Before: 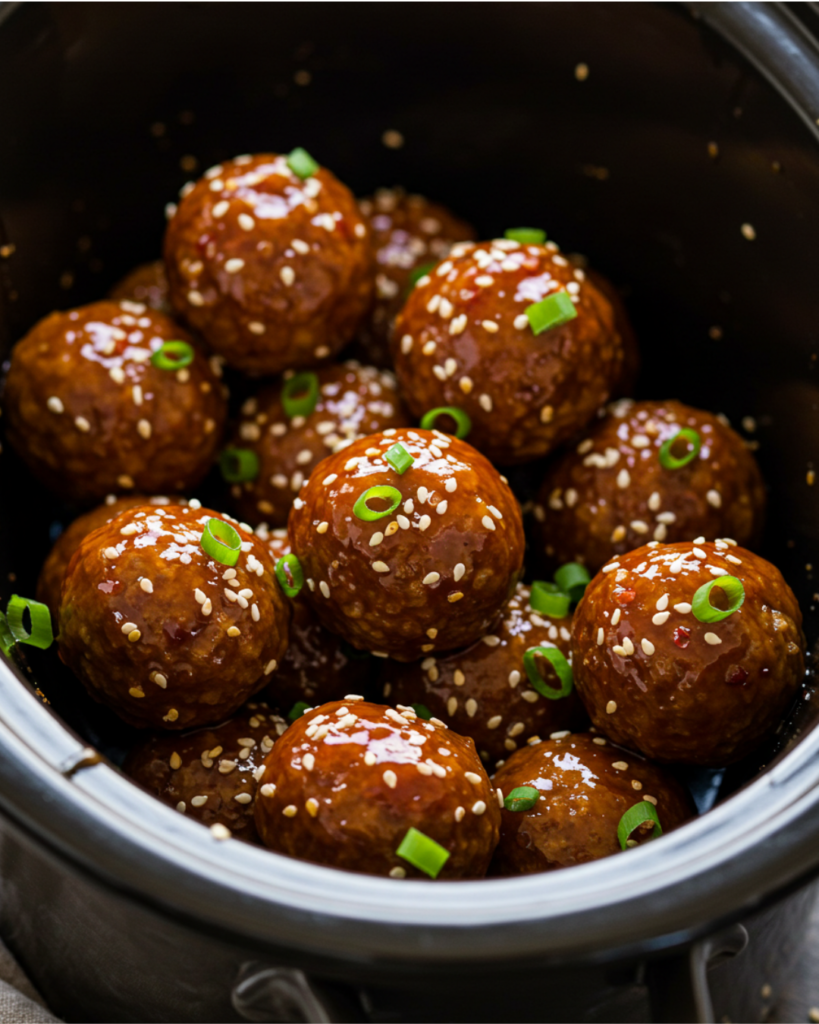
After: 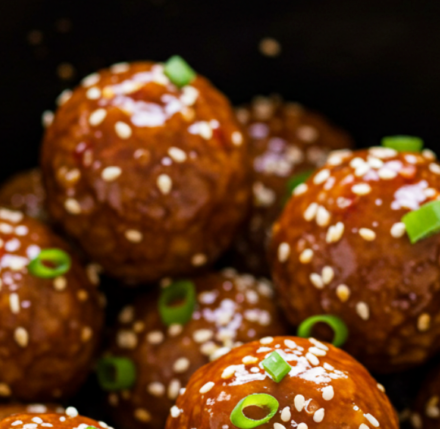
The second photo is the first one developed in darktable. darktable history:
base curve: curves: ch0 [(0, 0) (0.472, 0.508) (1, 1)], preserve colors none
crop: left 15.078%, top 9.045%, right 31.157%, bottom 49.026%
